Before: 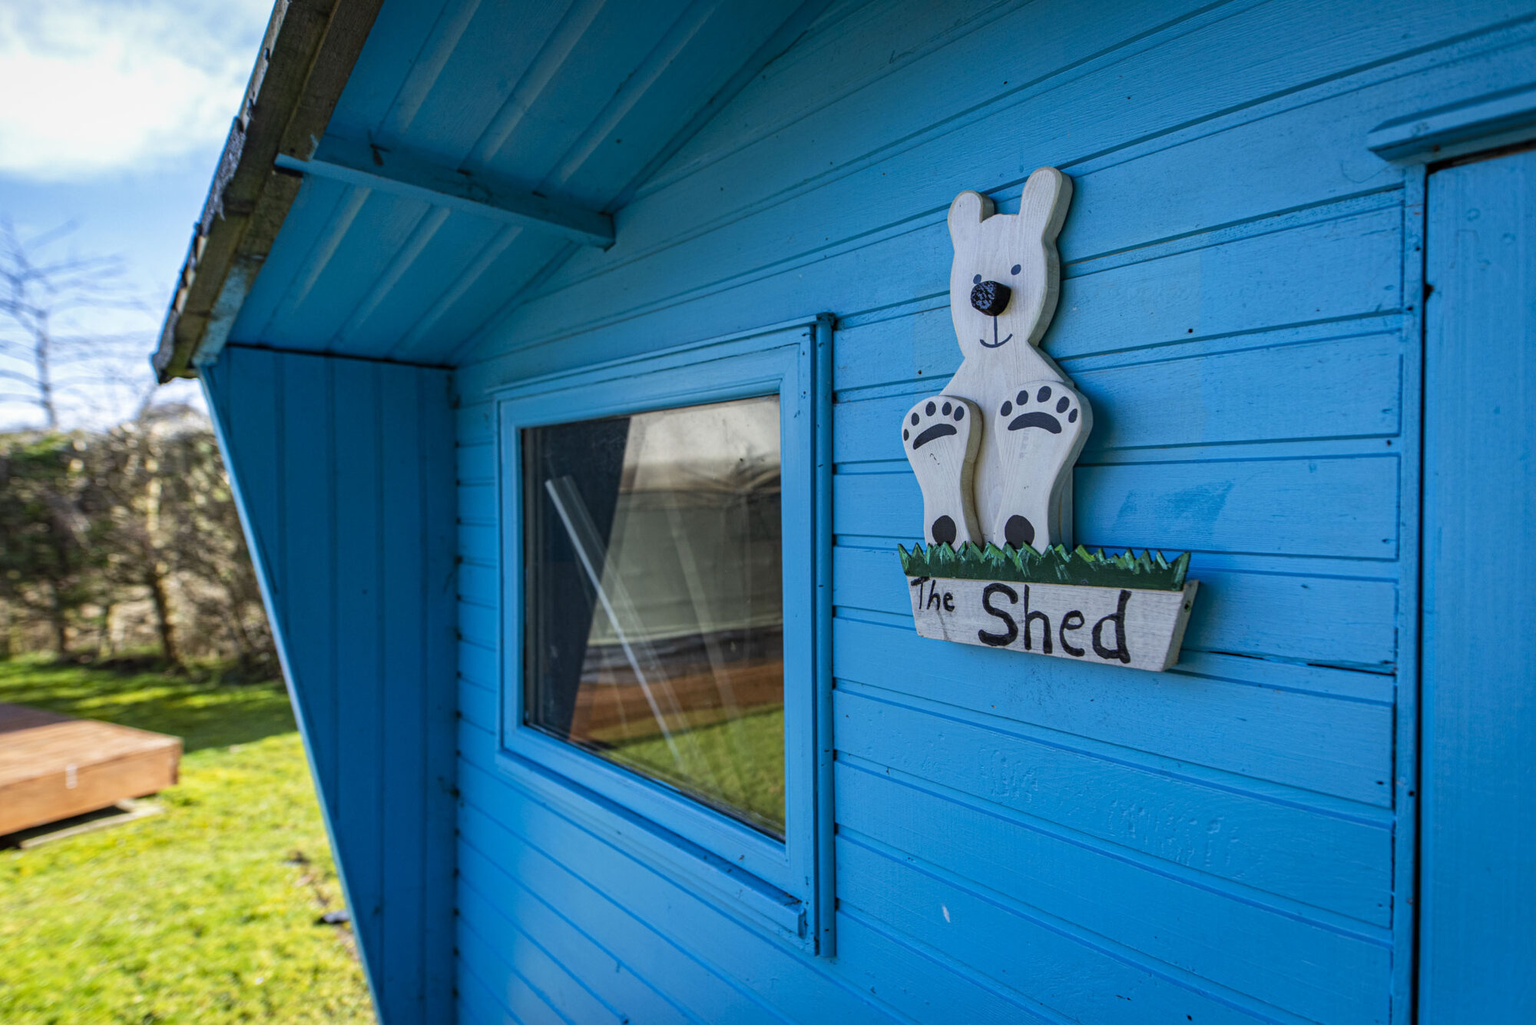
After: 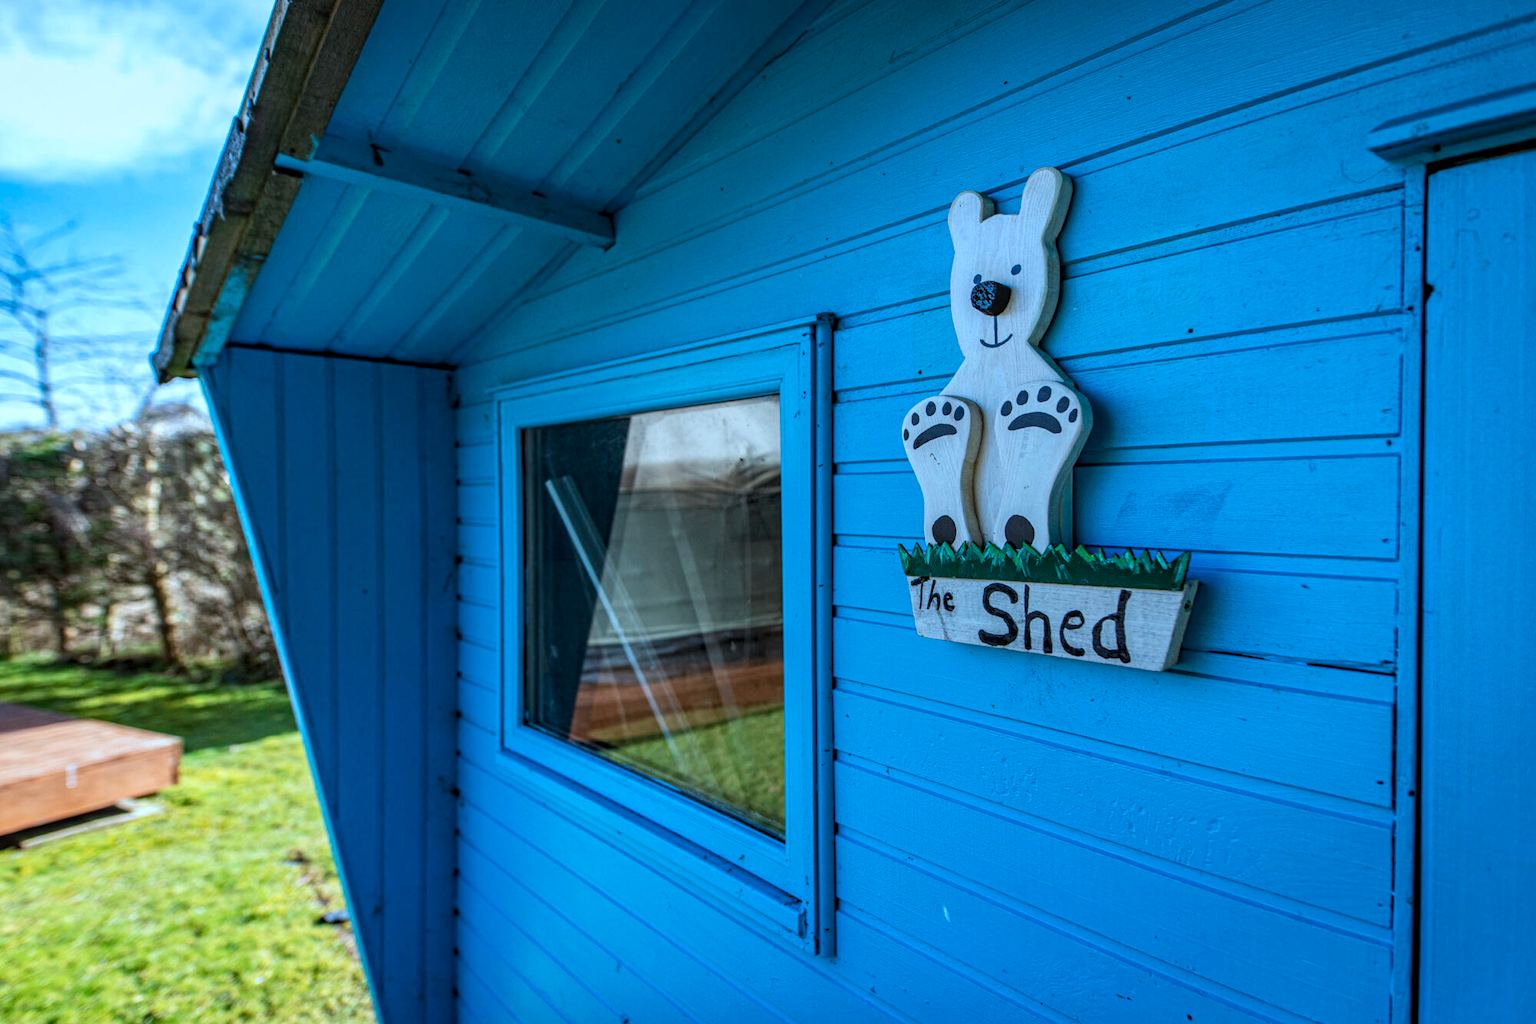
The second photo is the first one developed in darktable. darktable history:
color correction: highlights a* -8.75, highlights b* -22.62
local contrast: on, module defaults
